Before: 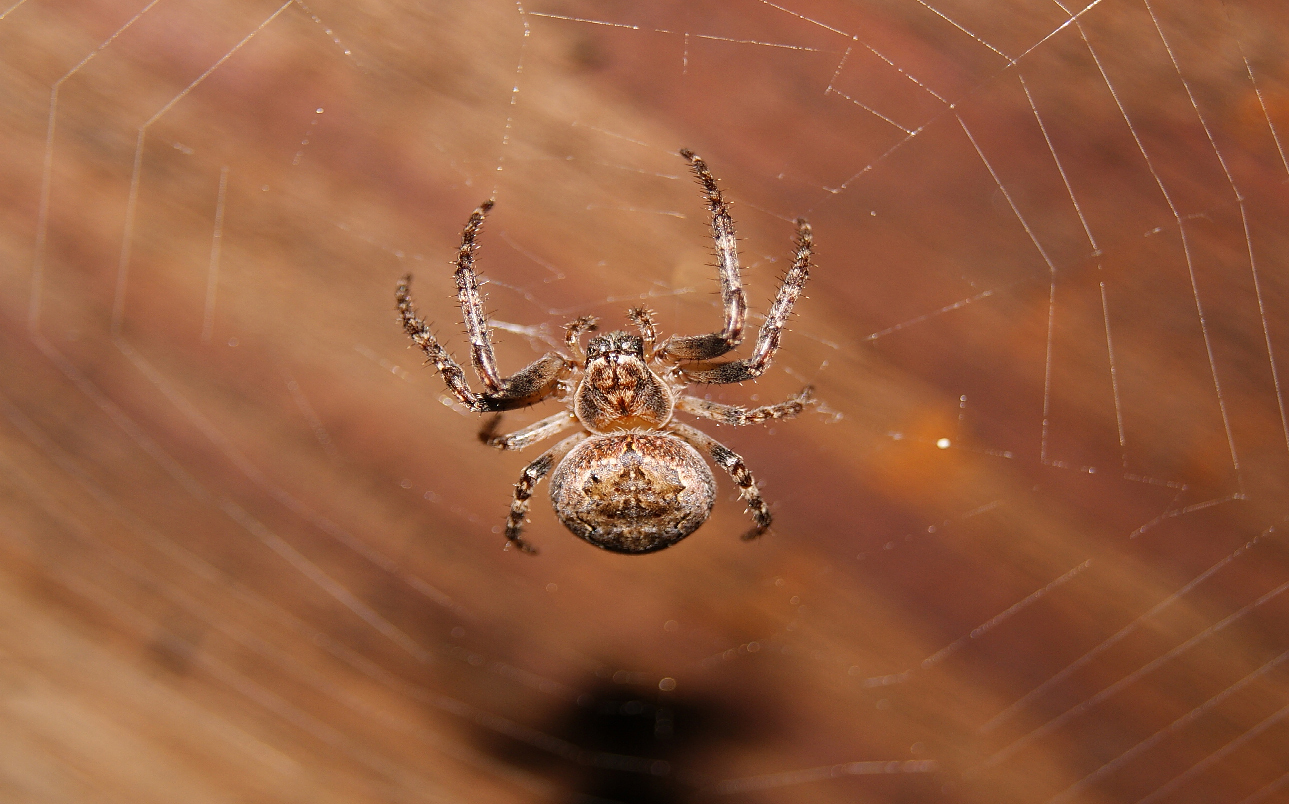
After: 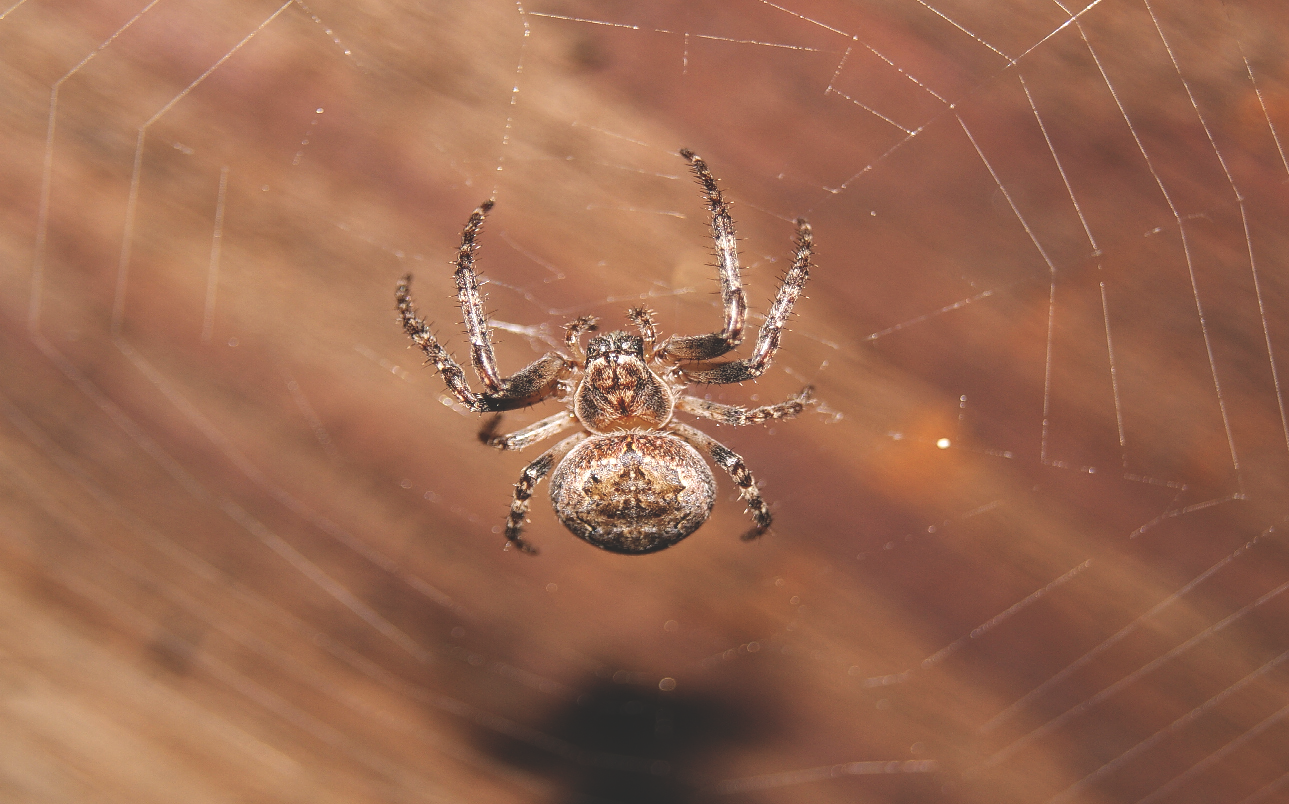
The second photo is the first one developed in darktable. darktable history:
local contrast: detail 130%
exposure: black level correction -0.031, compensate highlight preservation false
